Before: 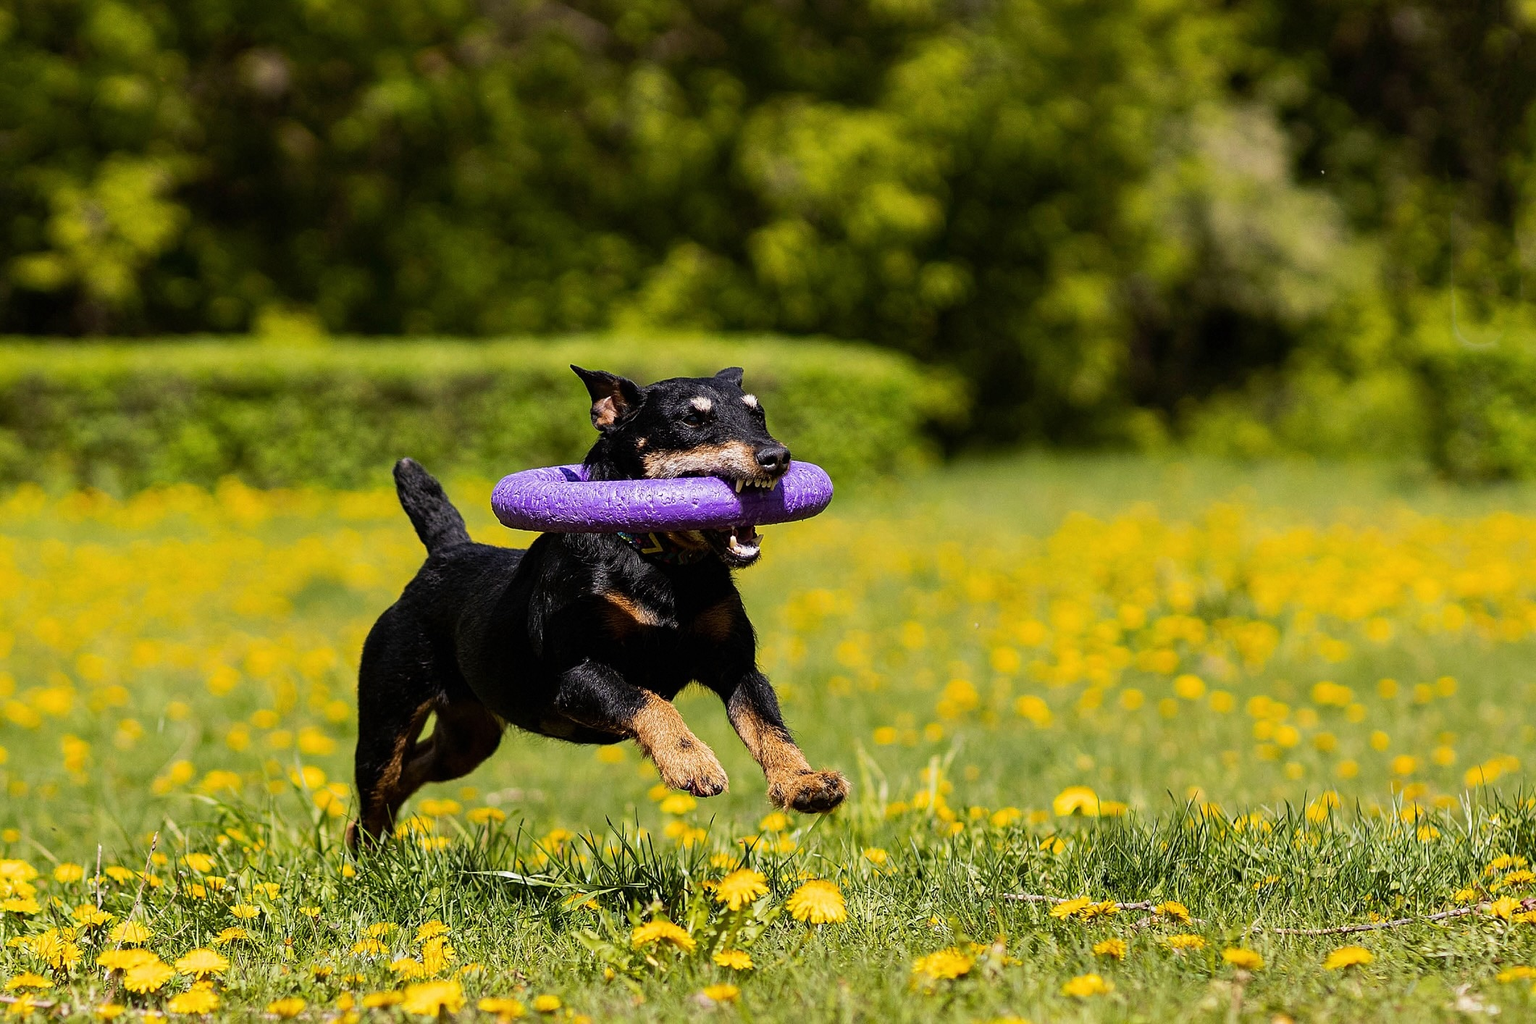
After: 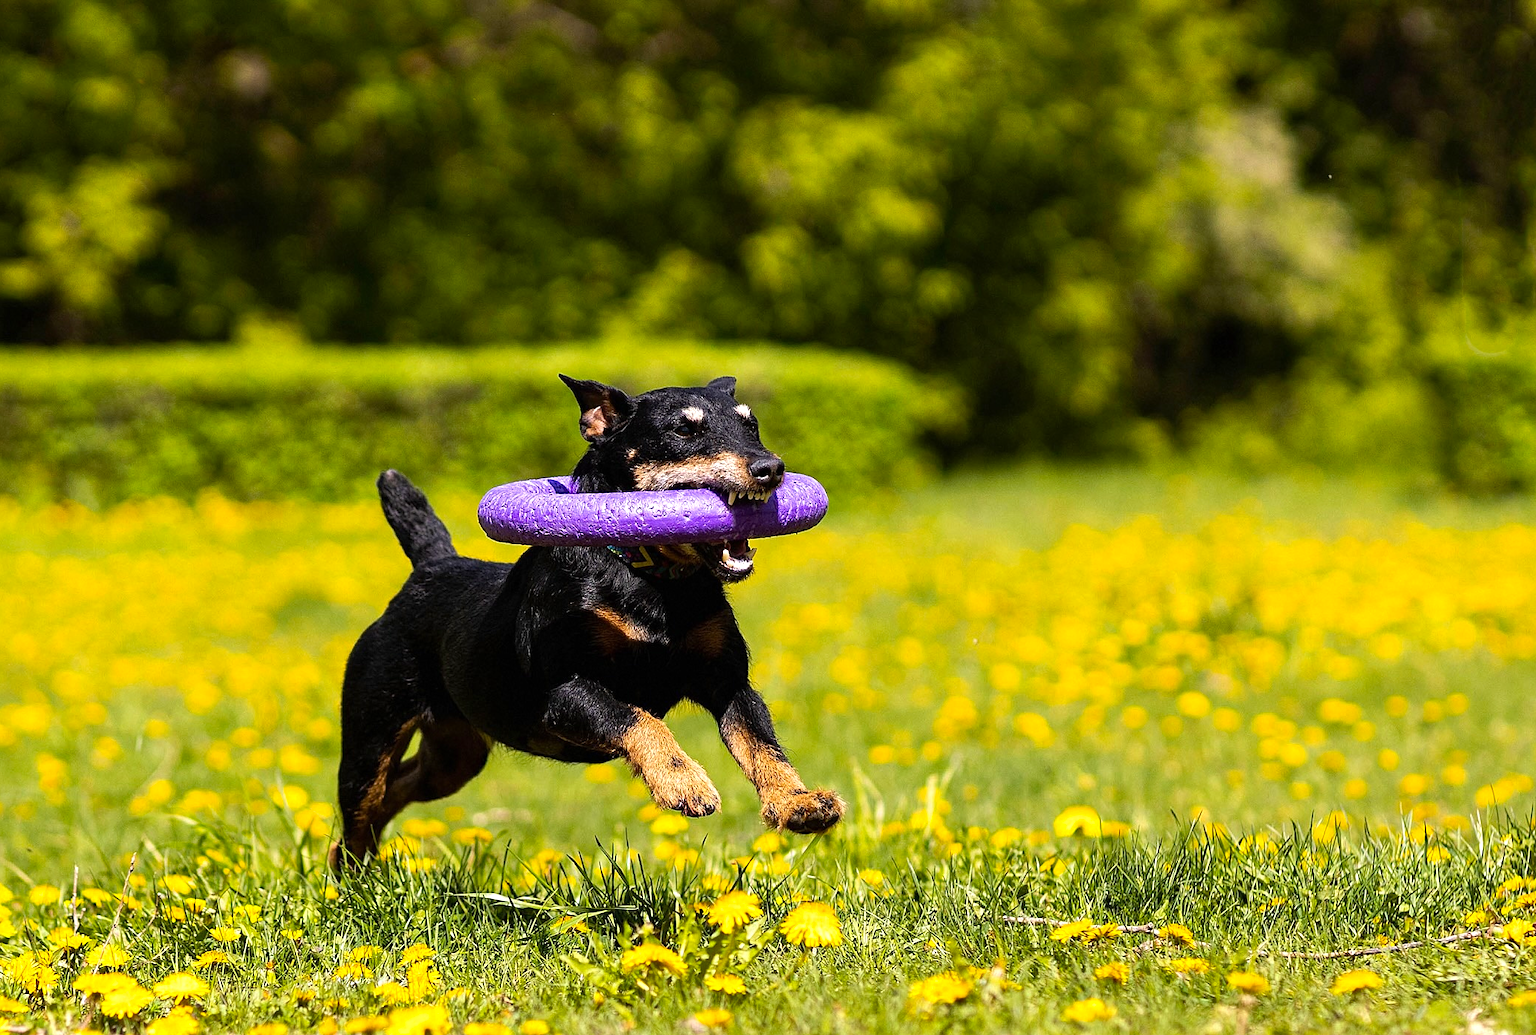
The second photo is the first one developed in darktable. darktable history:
crop and rotate: left 1.71%, right 0.706%, bottom 1.332%
color balance rgb: power › hue 75.24°, highlights gain › chroma 0.188%, highlights gain › hue 329.88°, perceptual saturation grading › global saturation 0.923%, perceptual brilliance grading › global brilliance 12.474%, global vibrance 20%
